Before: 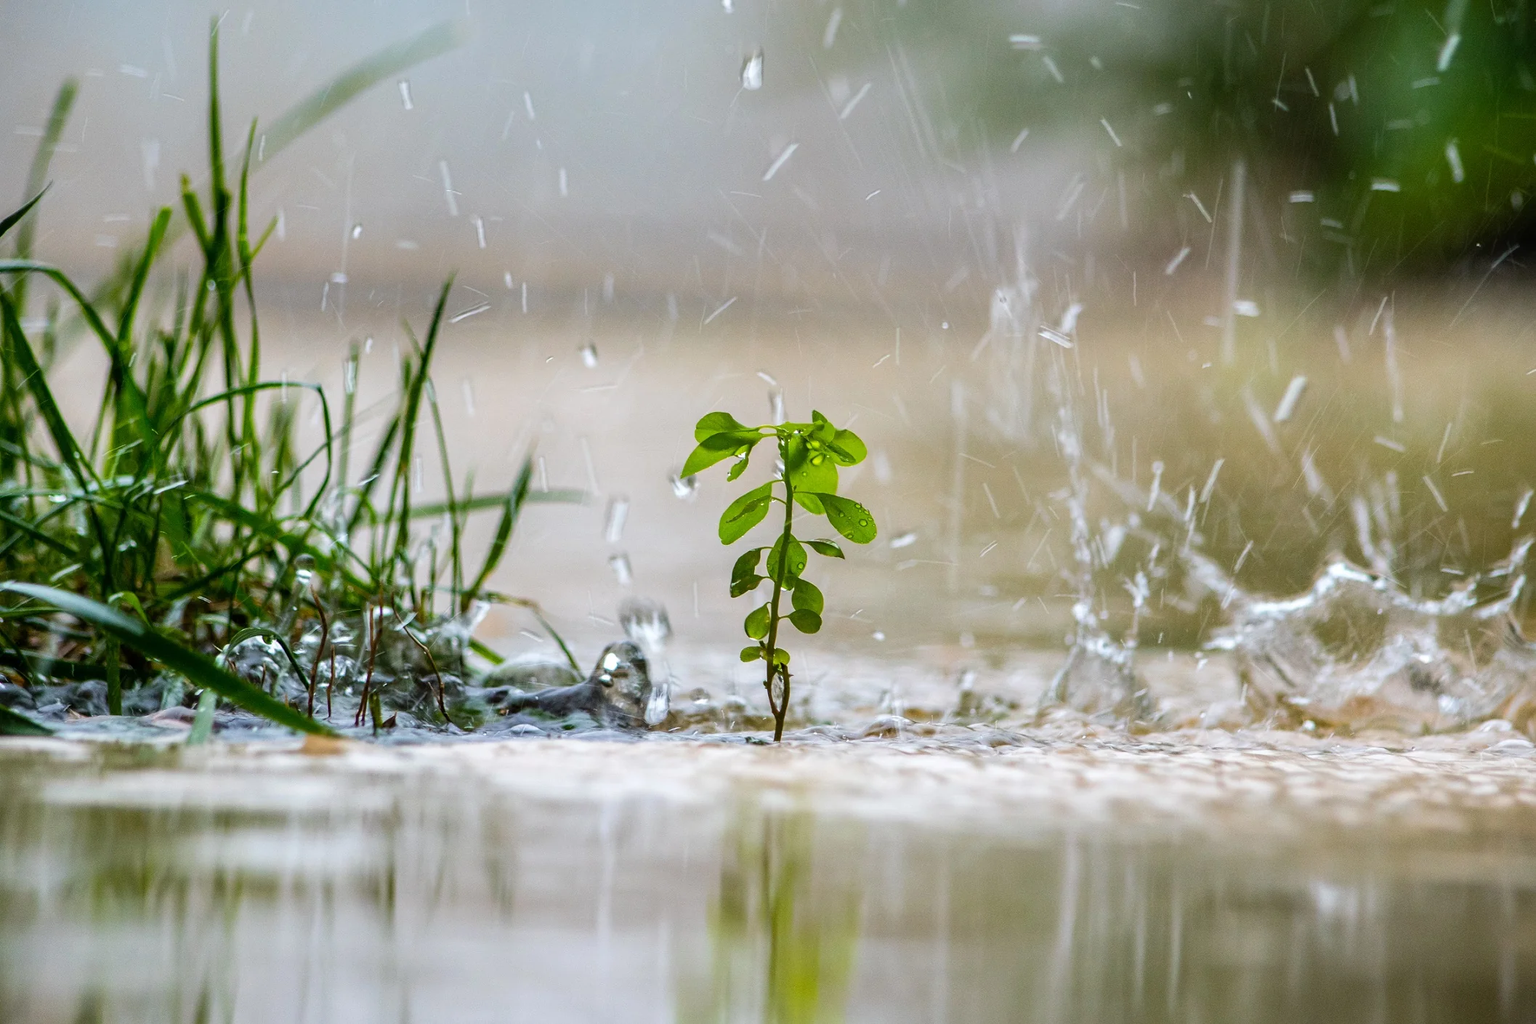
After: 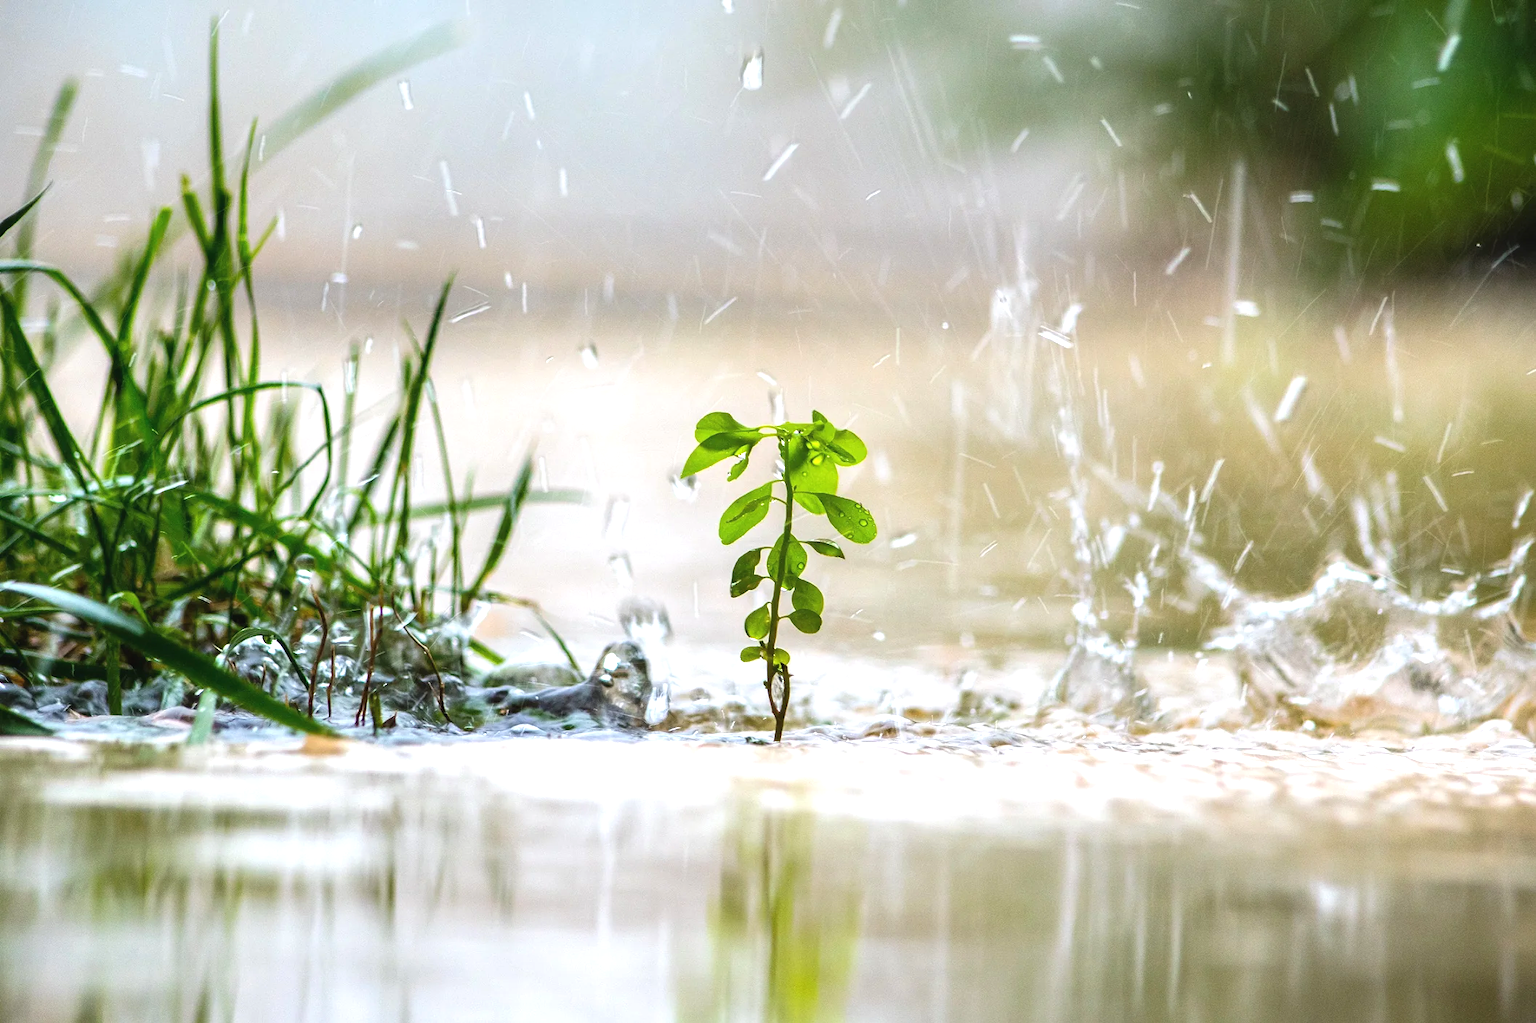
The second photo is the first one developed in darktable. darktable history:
tone equalizer: smoothing diameter 24.86%, edges refinement/feathering 9.63, preserve details guided filter
exposure: black level correction -0.002, exposure 0.709 EV, compensate exposure bias true, compensate highlight preservation false
